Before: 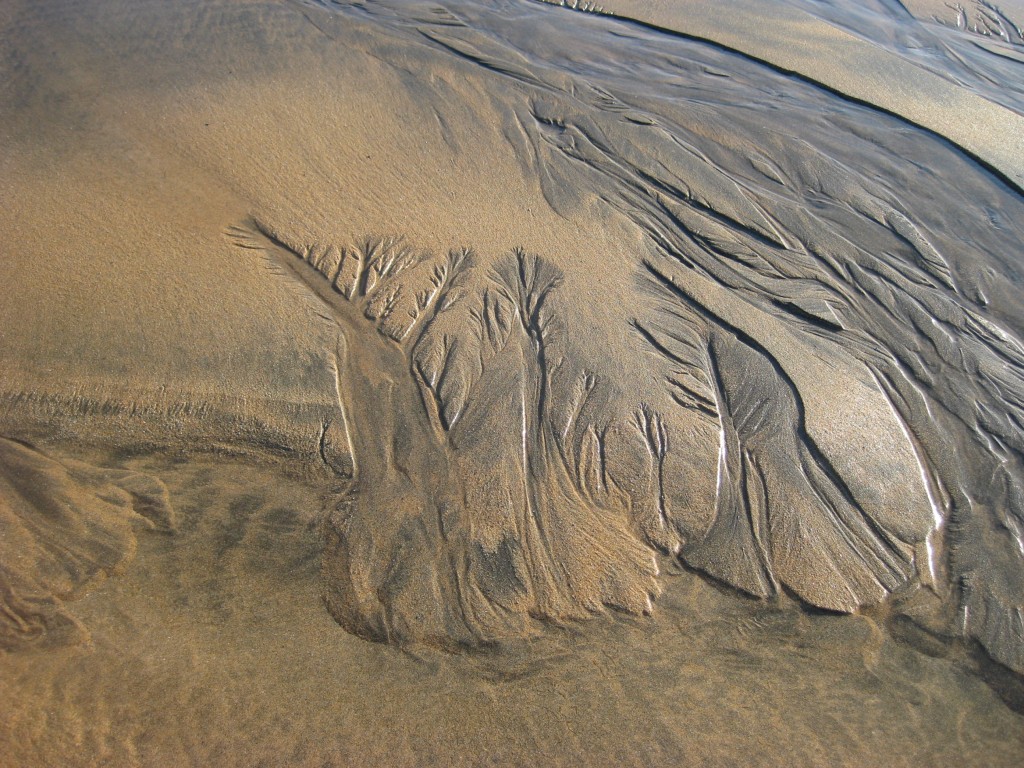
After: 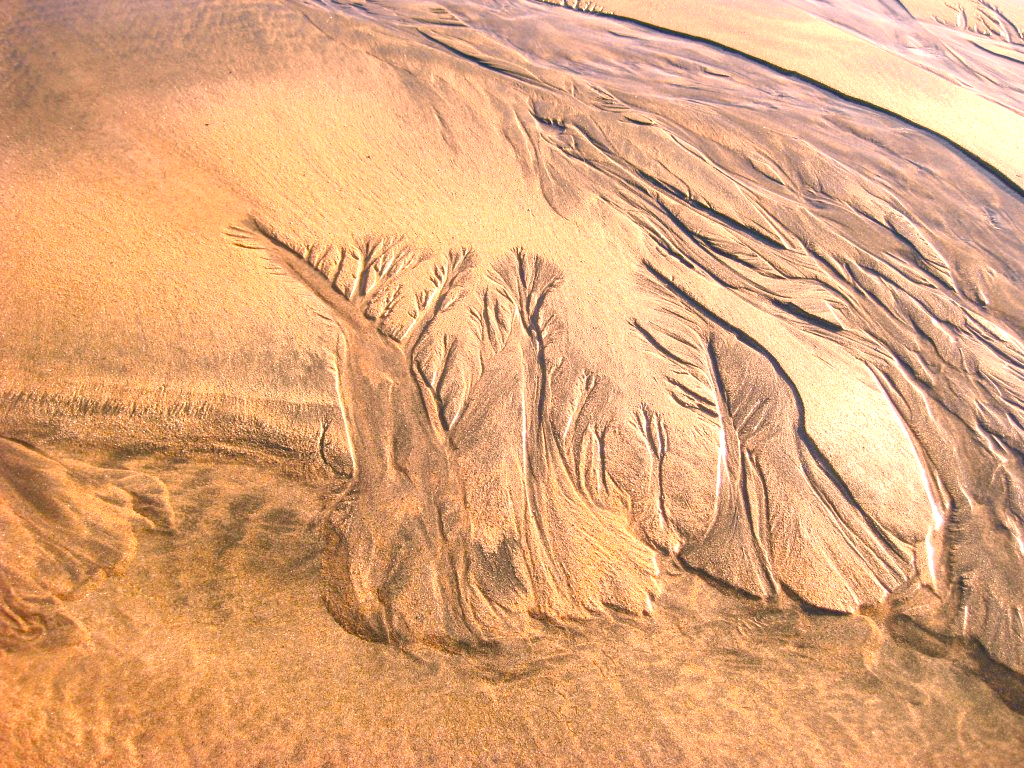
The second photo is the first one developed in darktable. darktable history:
local contrast: on, module defaults
color correction: highlights a* 21.81, highlights b* 21.84
exposure: black level correction 0, exposure 1.188 EV, compensate exposure bias true, compensate highlight preservation false
color balance rgb: highlights gain › chroma 1.354%, highlights gain › hue 57.25°, linear chroma grading › global chroma 6.358%, perceptual saturation grading › global saturation 20%, perceptual saturation grading › highlights -50.493%, perceptual saturation grading › shadows 30.844%, global vibrance 20%
tone curve: curves: ch0 [(0, 0.024) (0.119, 0.146) (0.474, 0.464) (0.718, 0.721) (0.817, 0.839) (1, 0.998)]; ch1 [(0, 0) (0.377, 0.416) (0.439, 0.451) (0.477, 0.477) (0.501, 0.503) (0.538, 0.544) (0.58, 0.602) (0.664, 0.676) (0.783, 0.804) (1, 1)]; ch2 [(0, 0) (0.38, 0.405) (0.463, 0.456) (0.498, 0.497) (0.524, 0.535) (0.578, 0.576) (0.648, 0.665) (1, 1)], color space Lab, independent channels, preserve colors none
